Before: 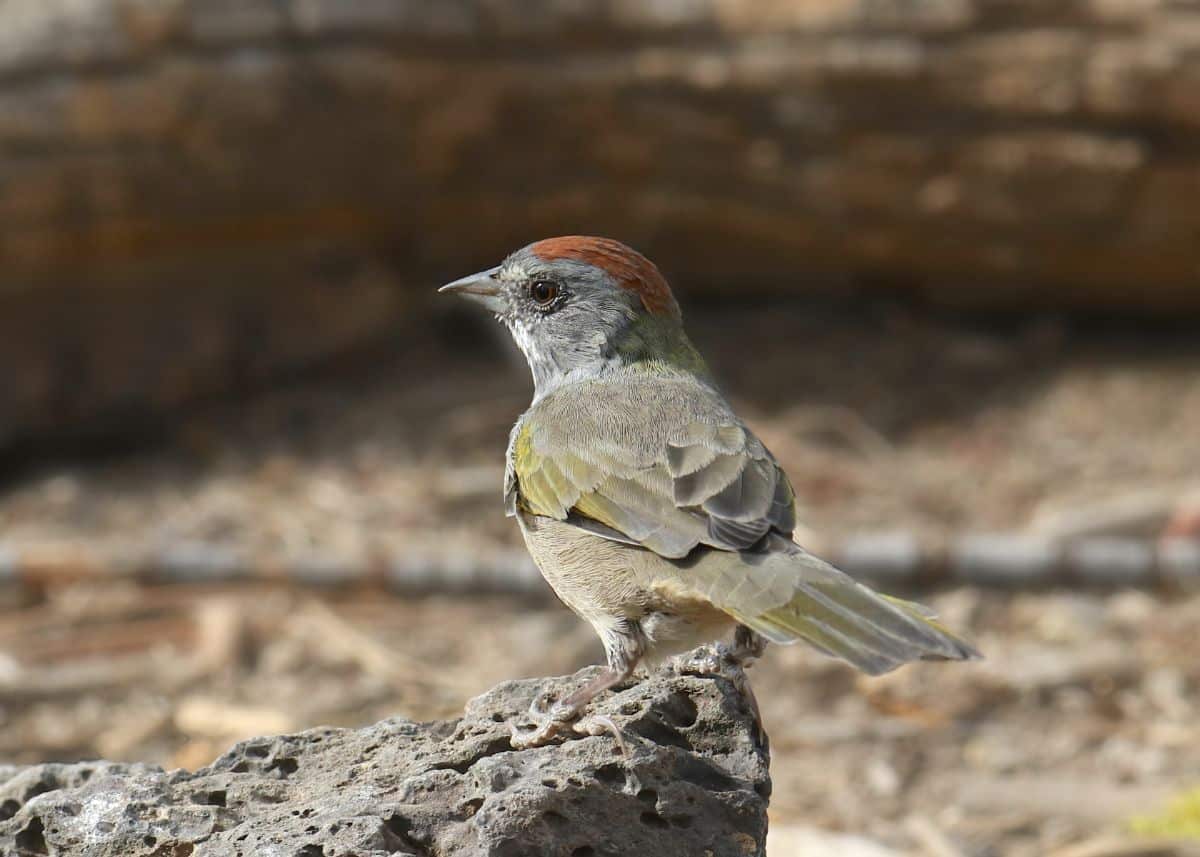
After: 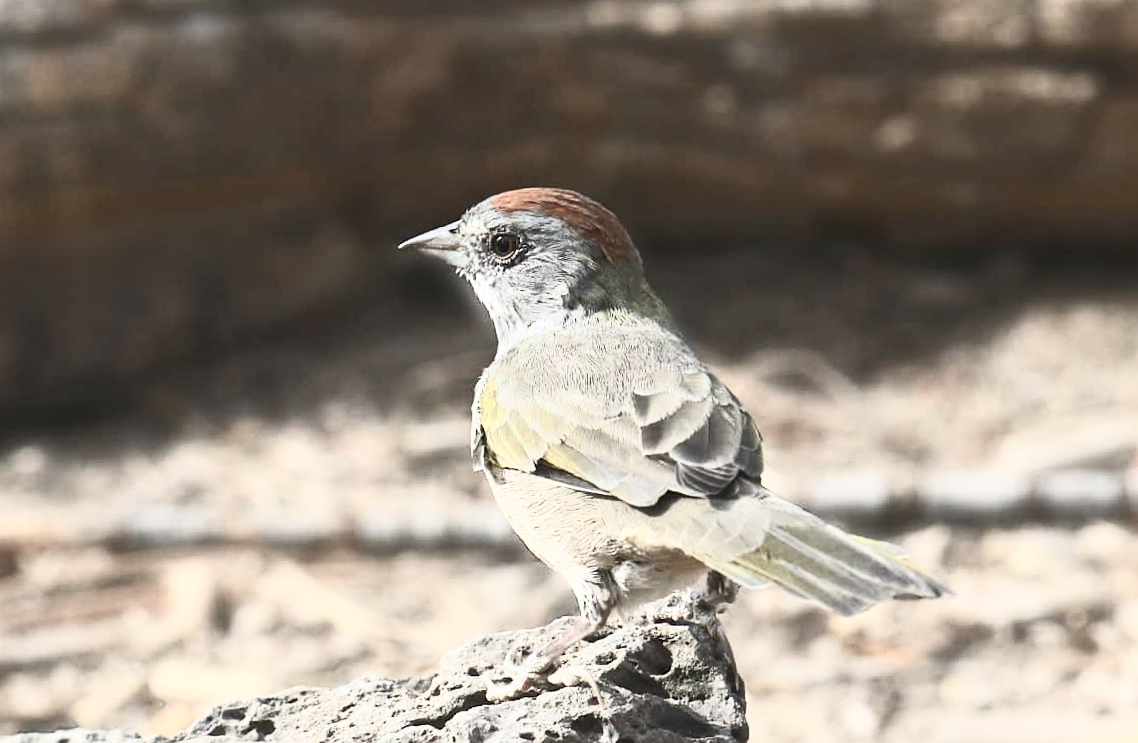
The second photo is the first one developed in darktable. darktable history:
crop: left 1.964%, top 3.251%, right 1.122%, bottom 4.933%
sharpen: amount 0.2
contrast brightness saturation: contrast 0.57, brightness 0.57, saturation -0.34
white balance: emerald 1
rotate and perspective: rotation -2°, crop left 0.022, crop right 0.978, crop top 0.049, crop bottom 0.951
